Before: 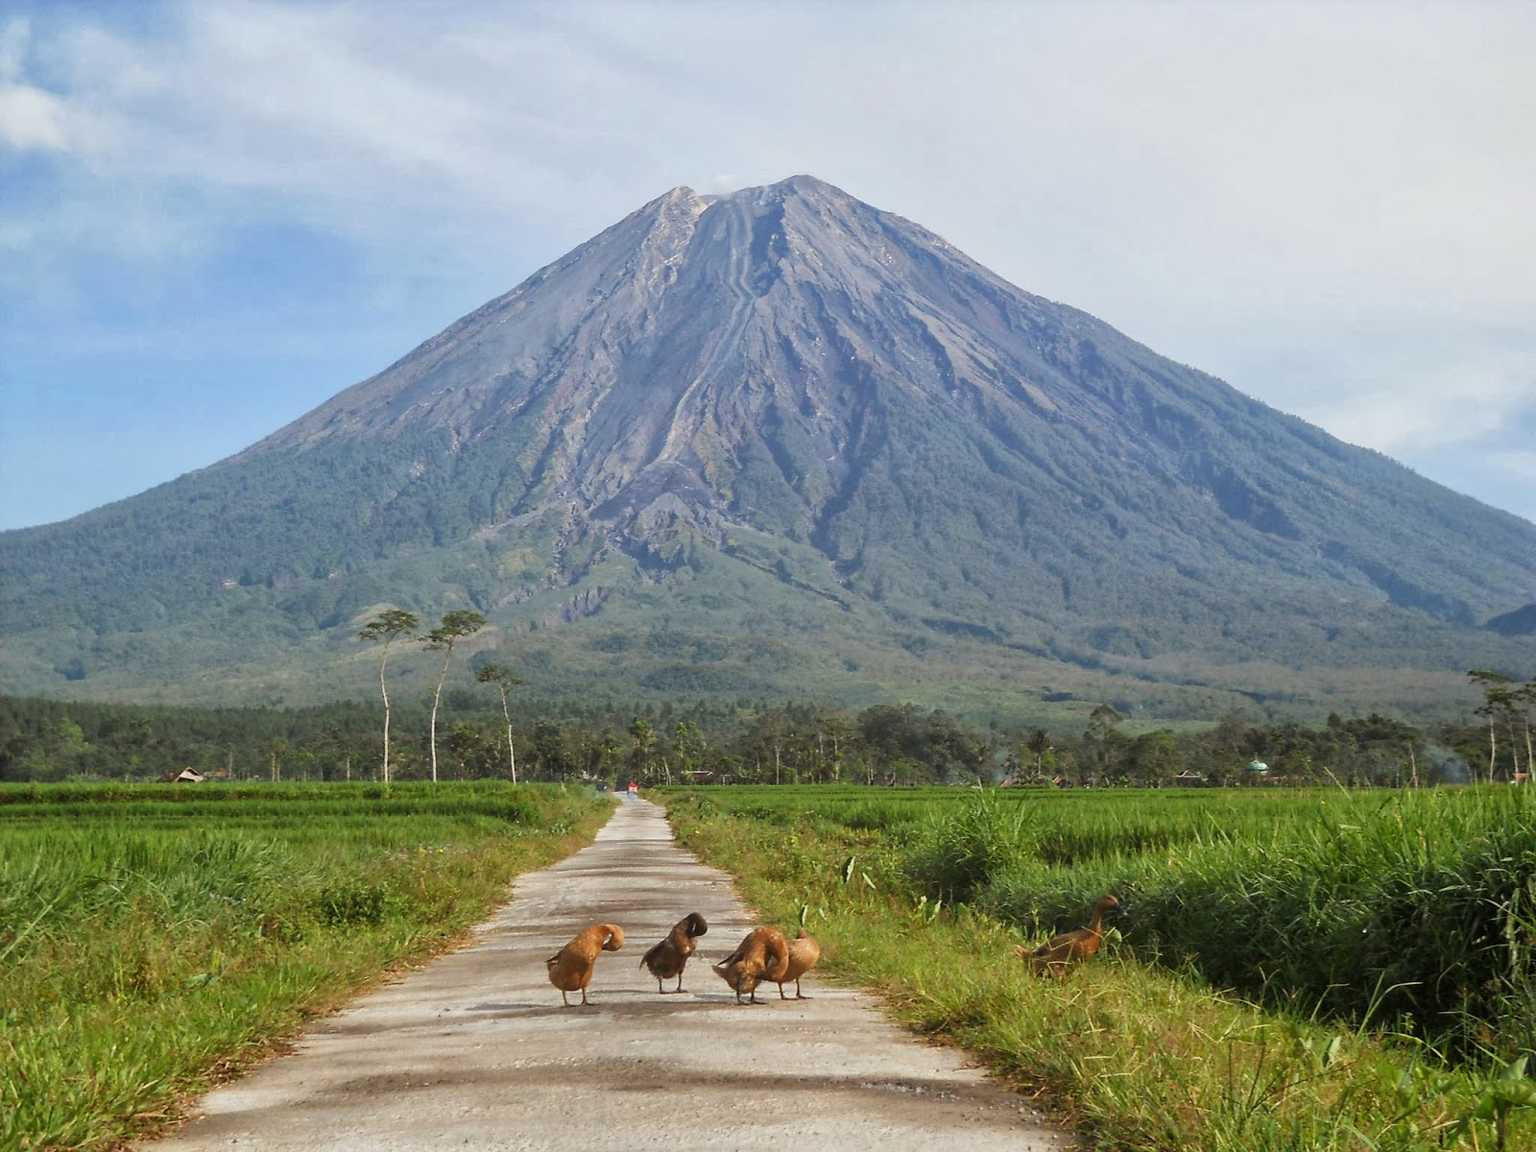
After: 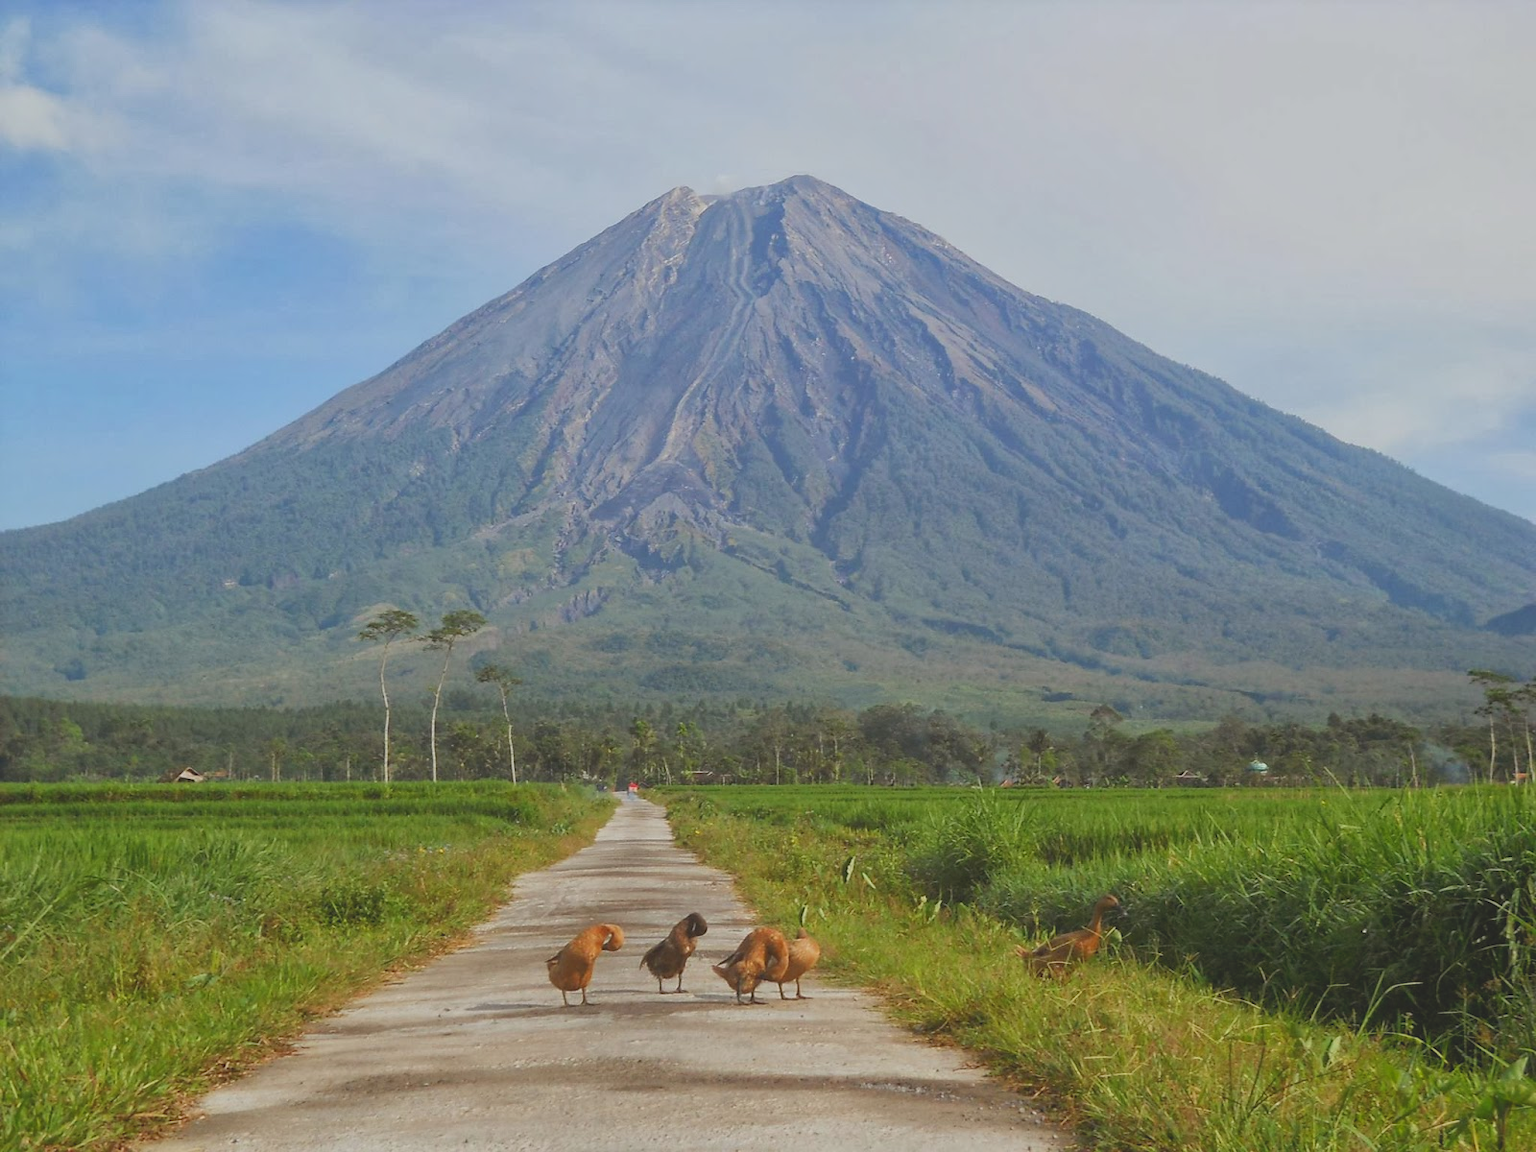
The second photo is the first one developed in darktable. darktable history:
shadows and highlights: radius 331.6, shadows 53.81, highlights -98.12, compress 94.48%, soften with gaussian
contrast brightness saturation: contrast -0.276
